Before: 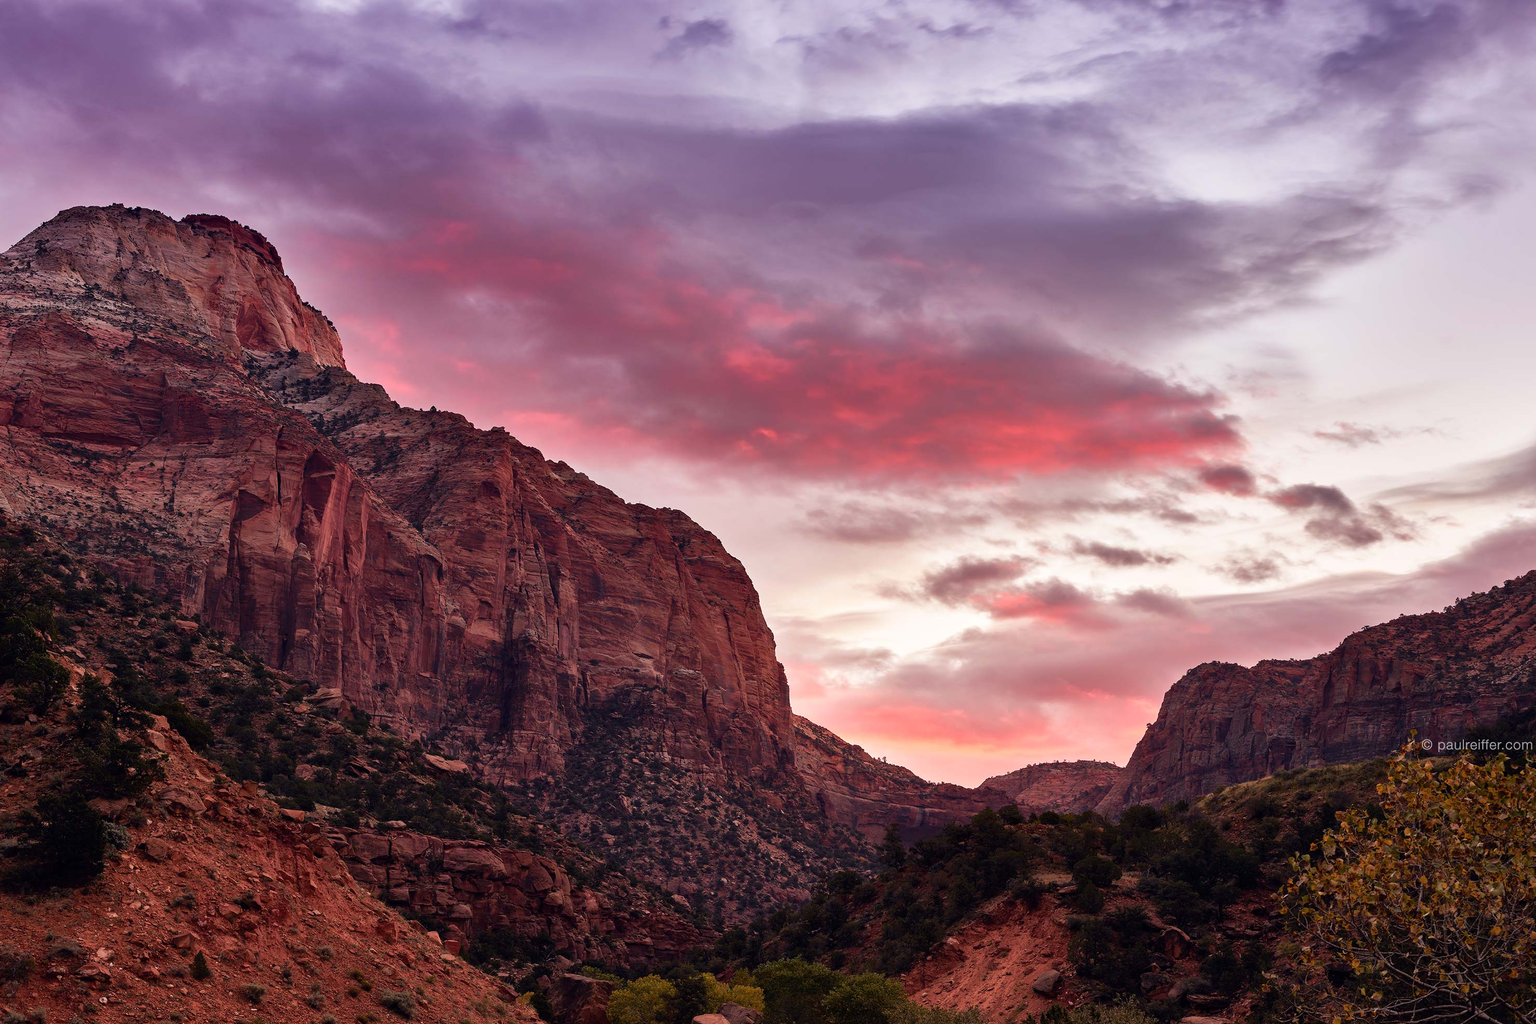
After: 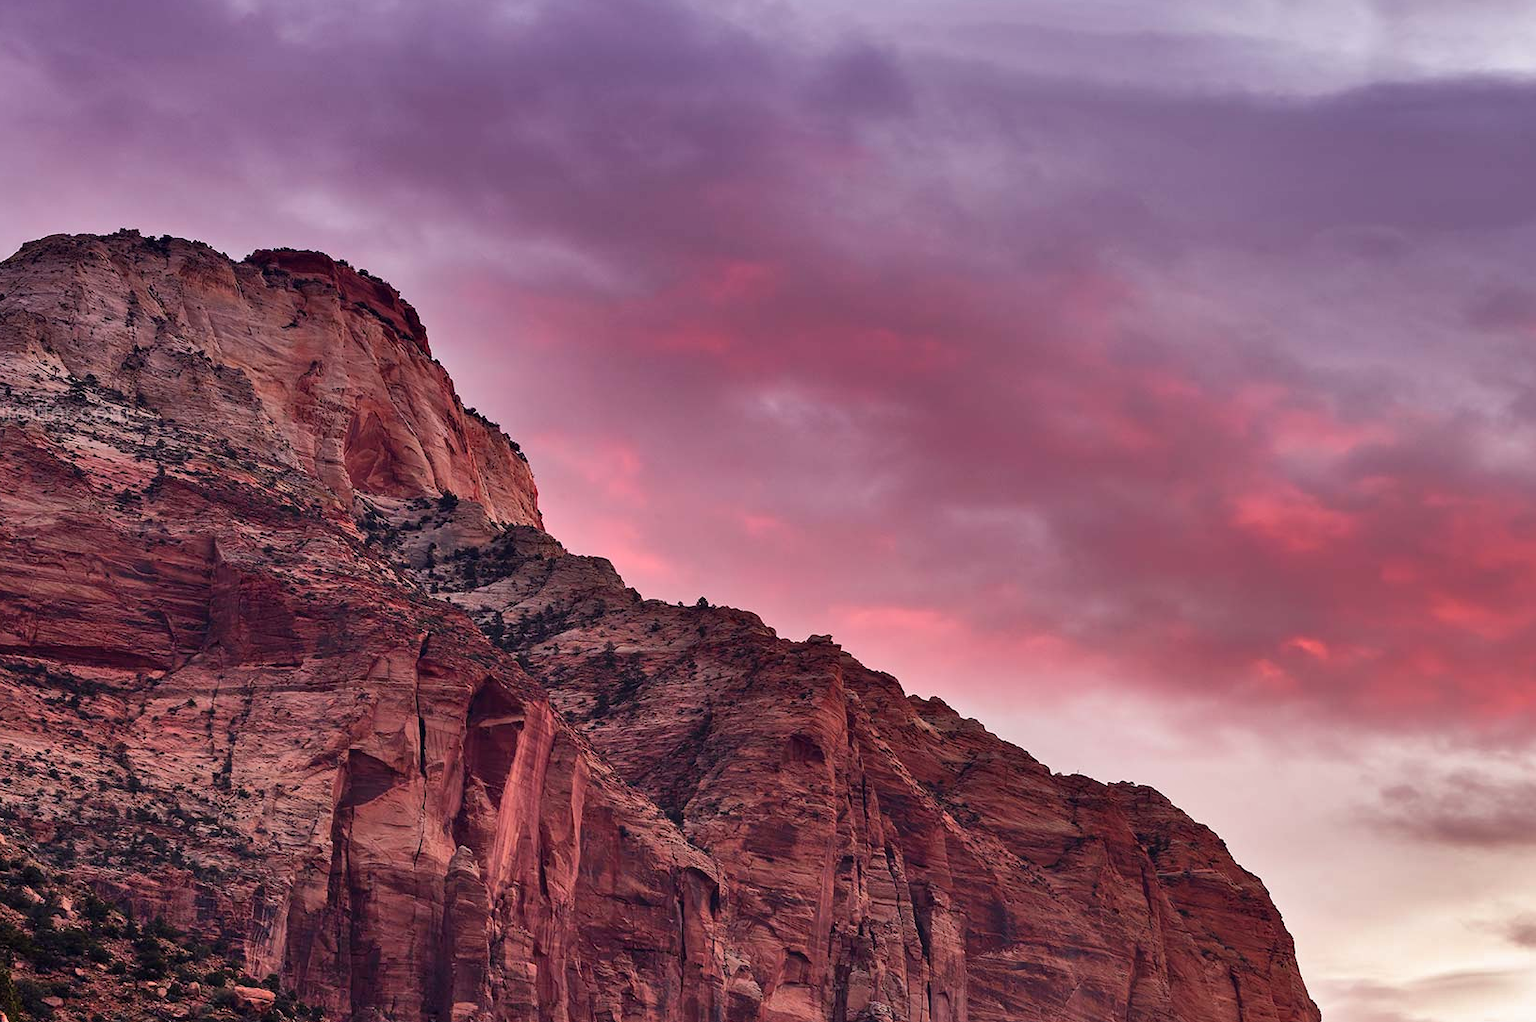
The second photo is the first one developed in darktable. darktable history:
shadows and highlights: soften with gaussian
crop and rotate: left 3.071%, top 7.564%, right 41.894%, bottom 37.463%
